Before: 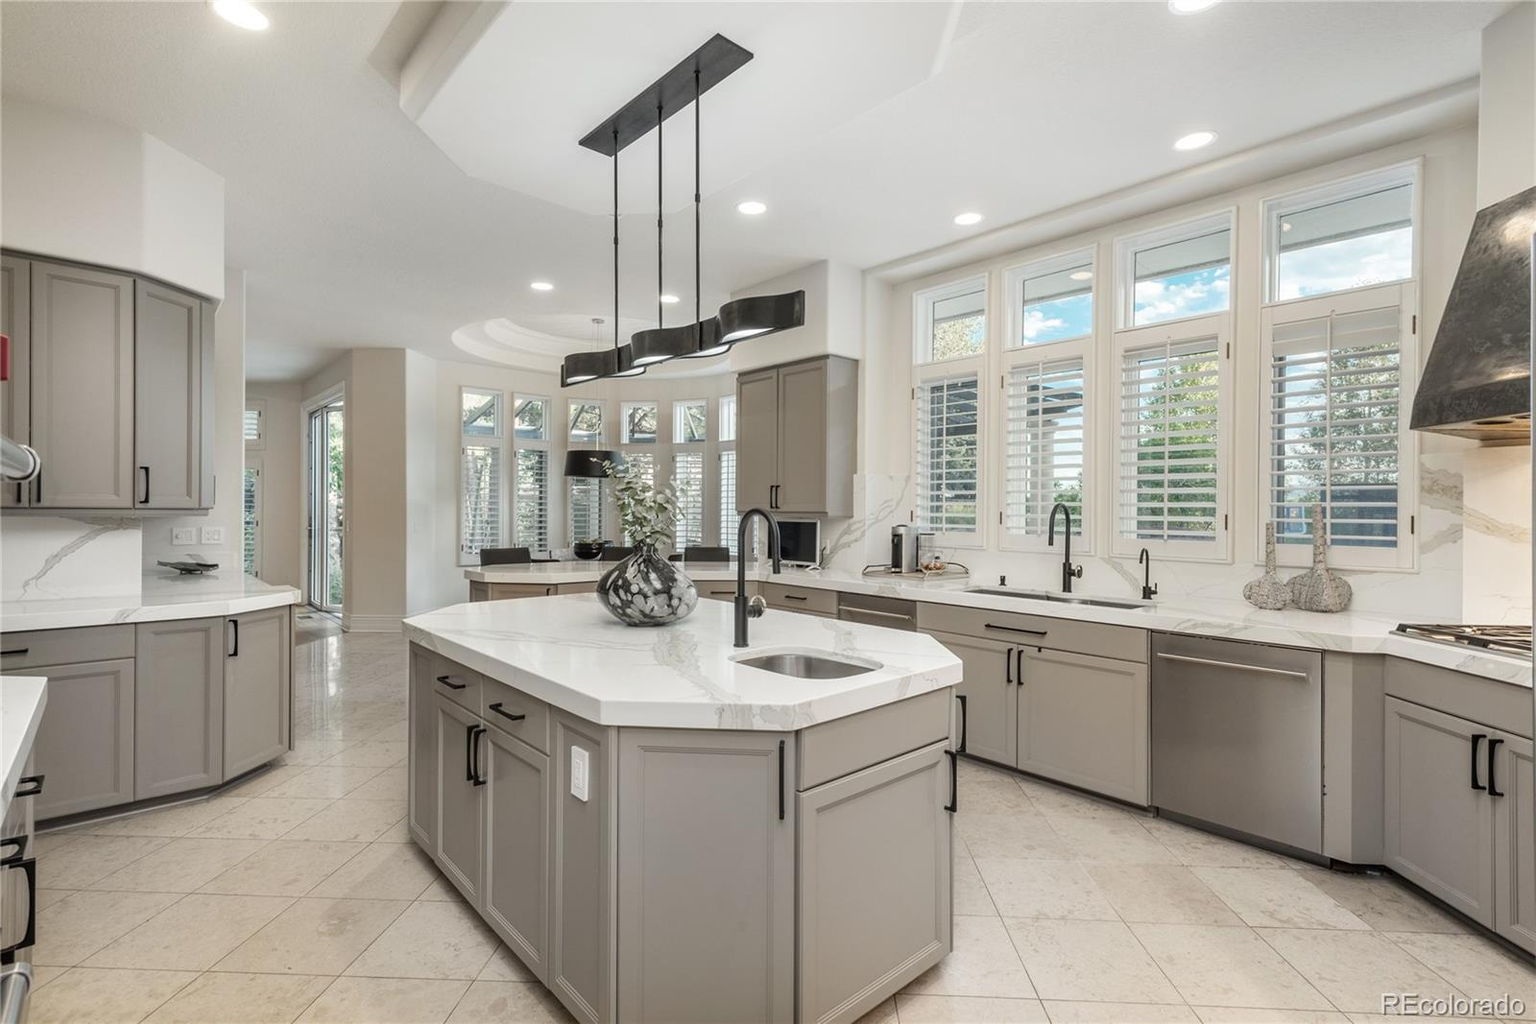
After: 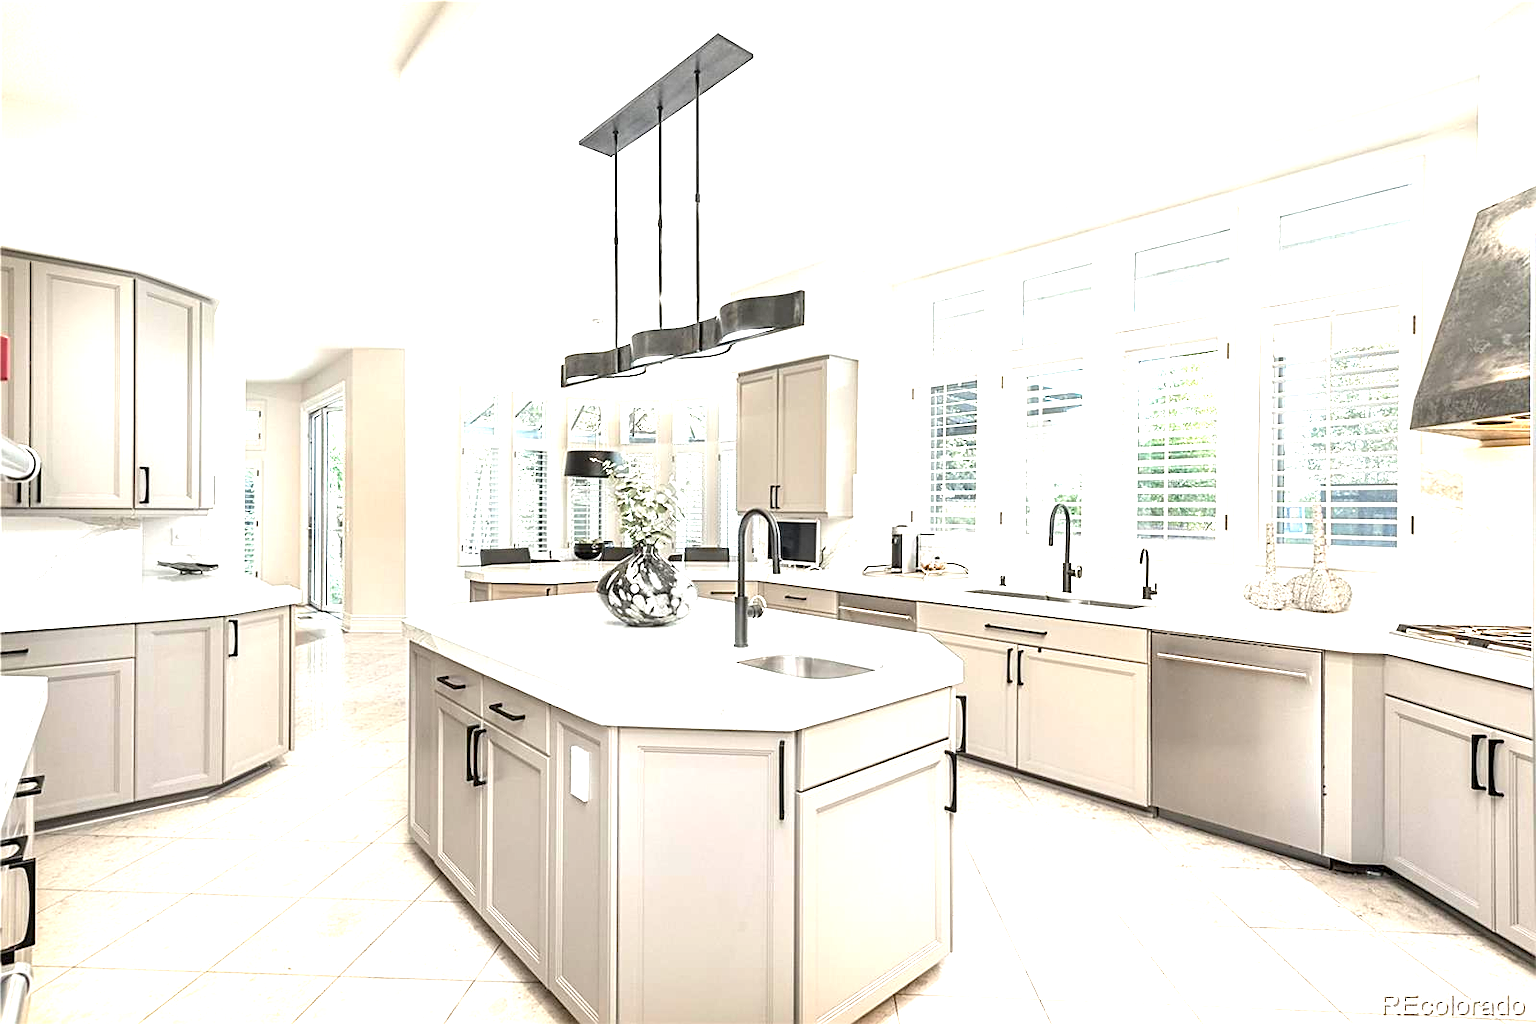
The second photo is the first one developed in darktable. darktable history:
sharpen: on, module defaults
exposure: black level correction 0.001, exposure 1.737 EV, compensate highlight preservation false
